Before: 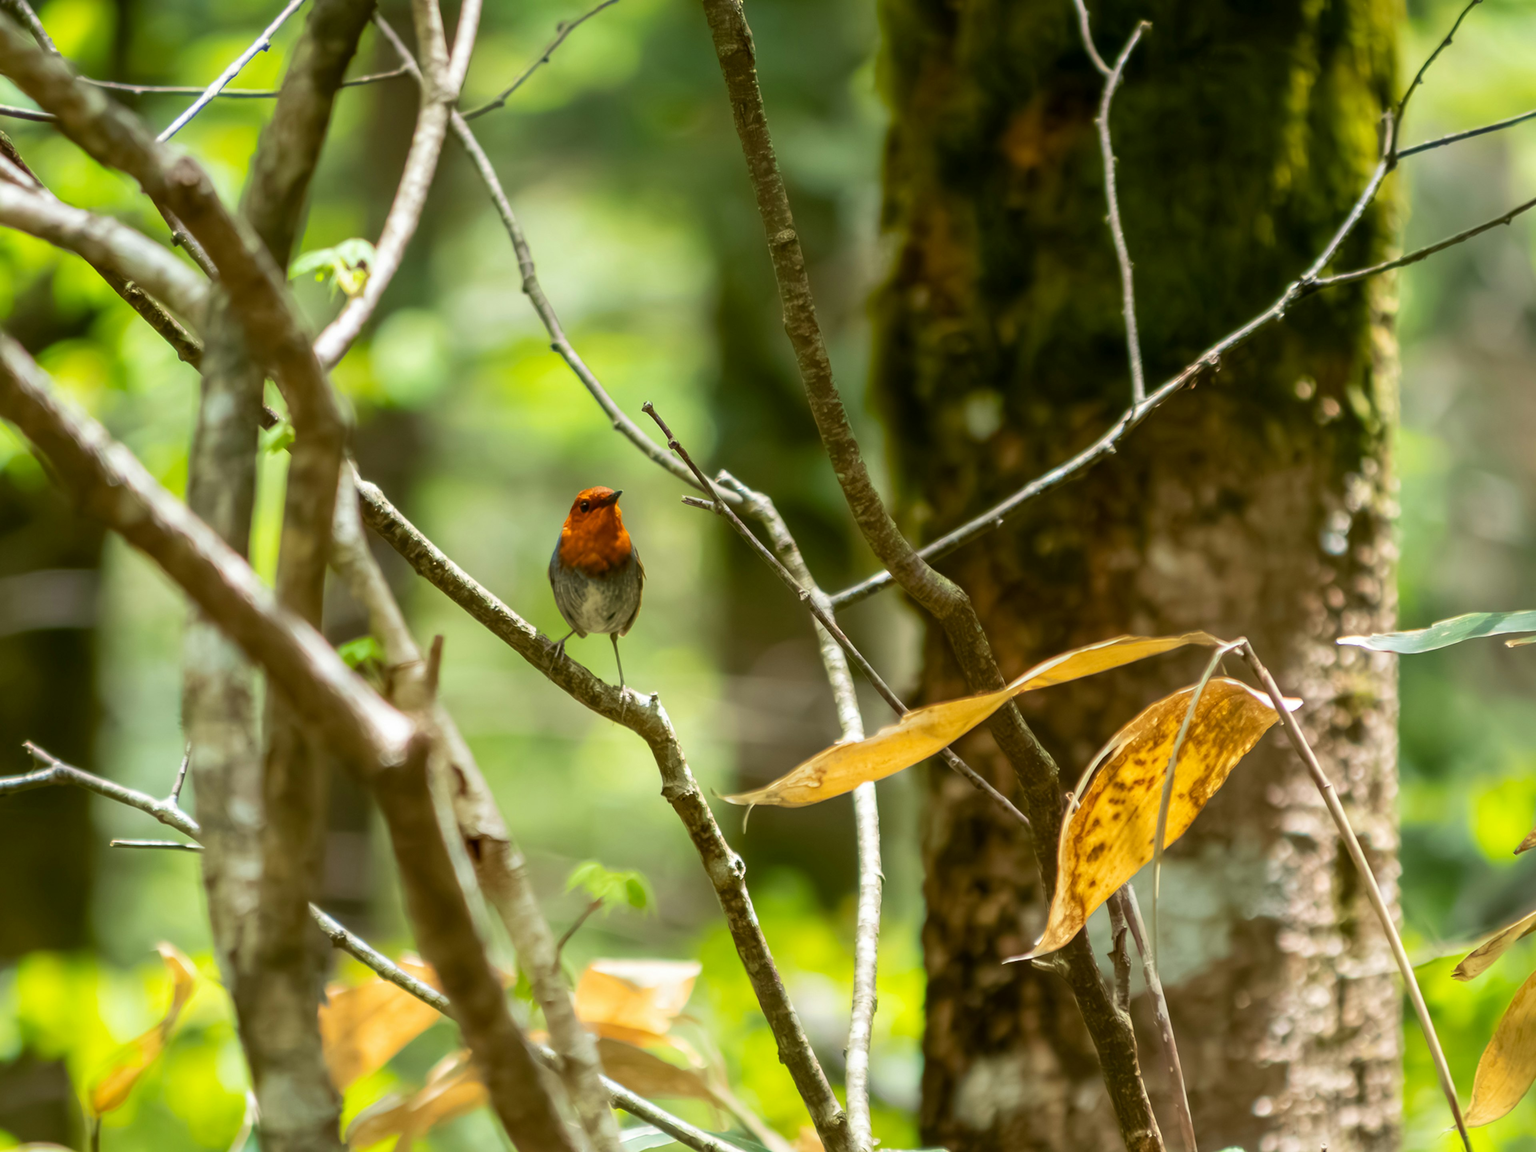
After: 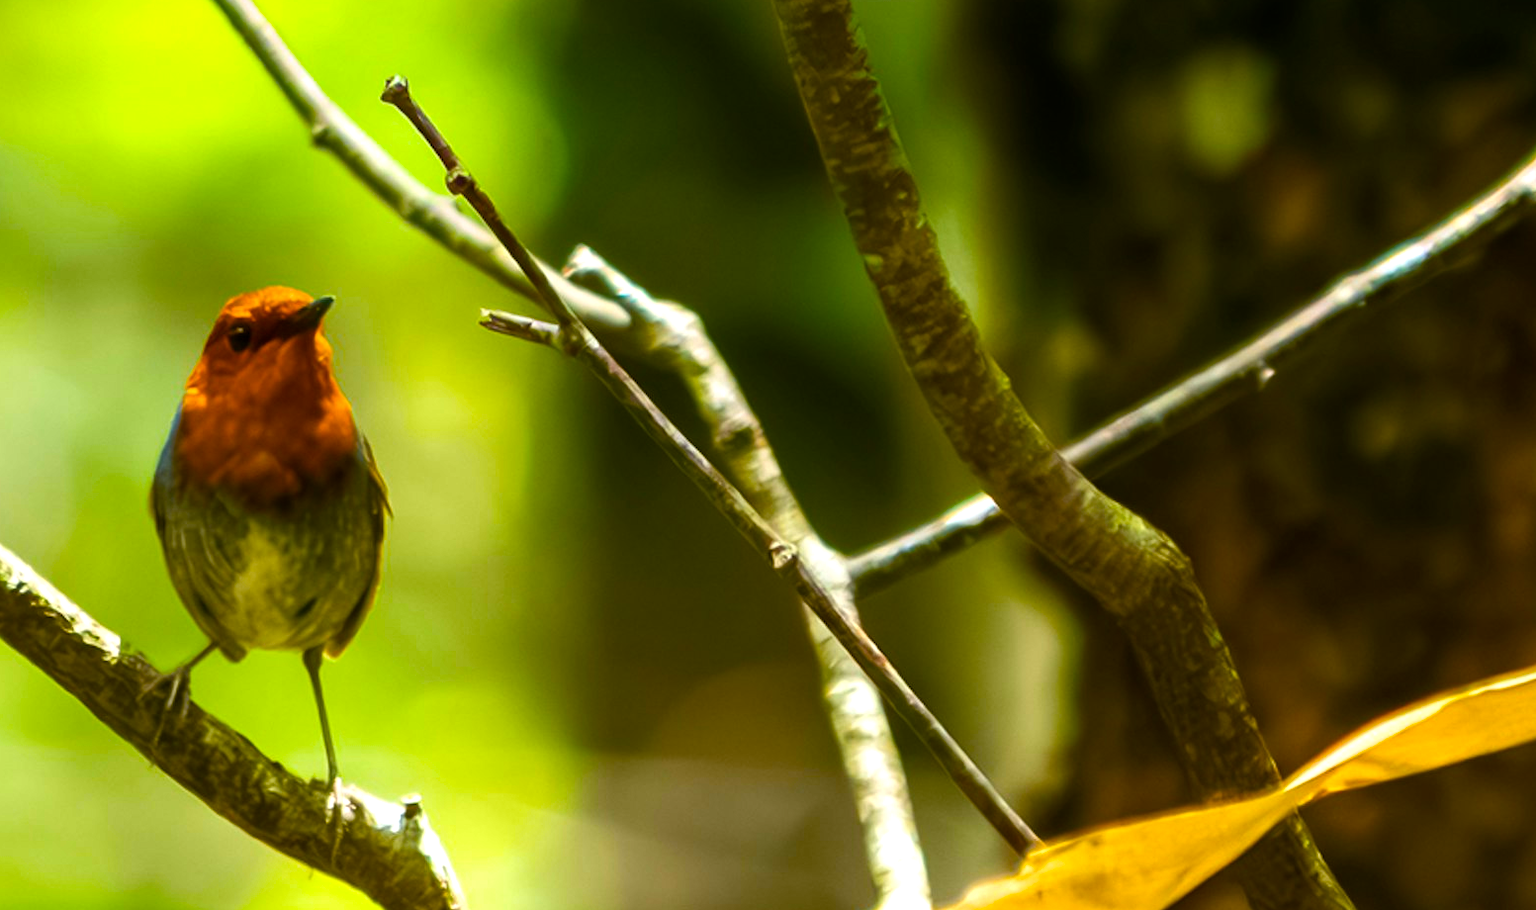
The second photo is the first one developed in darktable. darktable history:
crop: left 31.751%, top 32.172%, right 27.8%, bottom 35.83%
color balance rgb: linear chroma grading › global chroma 9%, perceptual saturation grading › global saturation 36%, perceptual saturation grading › shadows 35%, perceptual brilliance grading › global brilliance 15%, perceptual brilliance grading › shadows -35%, global vibrance 15%
